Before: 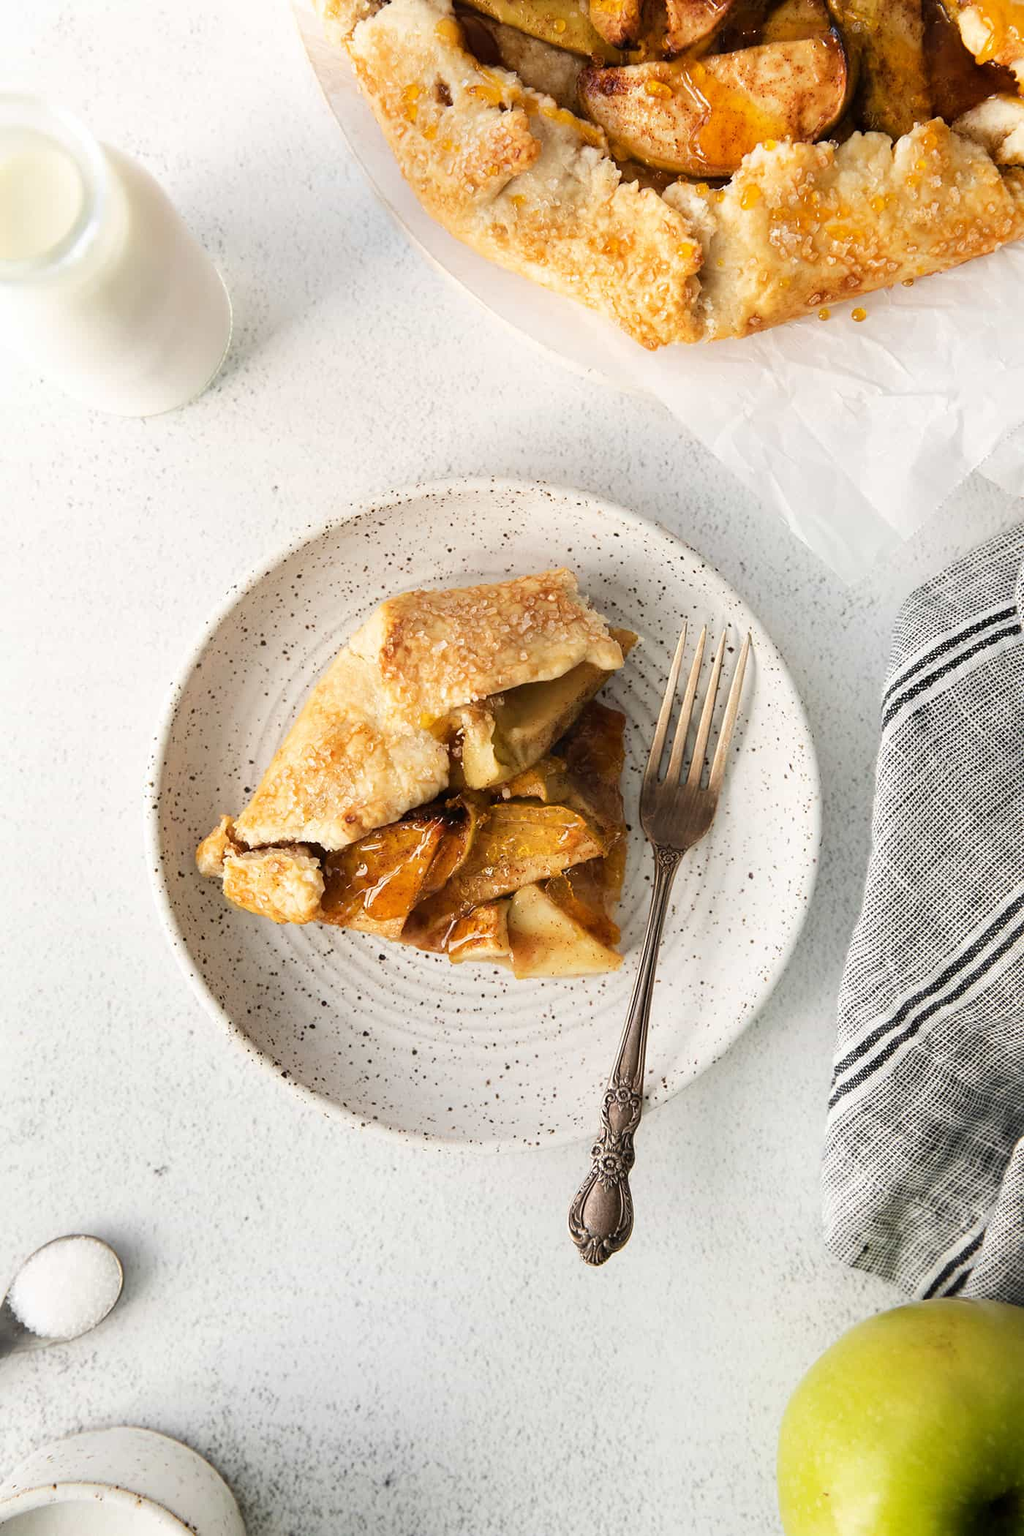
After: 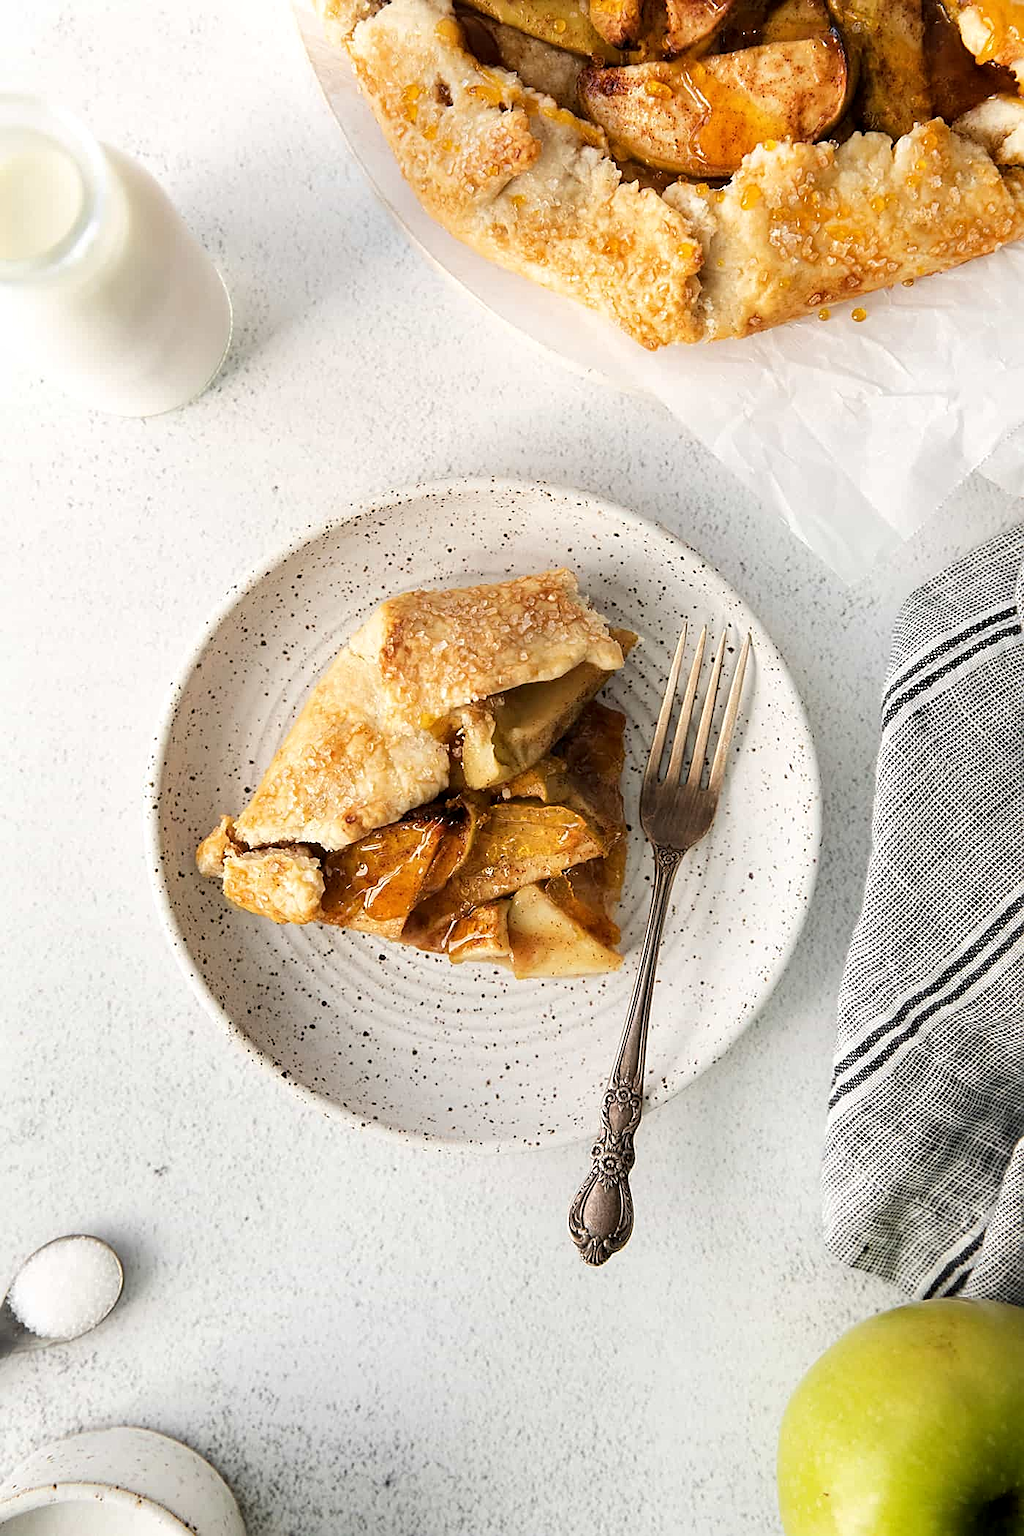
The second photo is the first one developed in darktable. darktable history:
local contrast: highlights 103%, shadows 101%, detail 120%, midtone range 0.2
sharpen: on, module defaults
